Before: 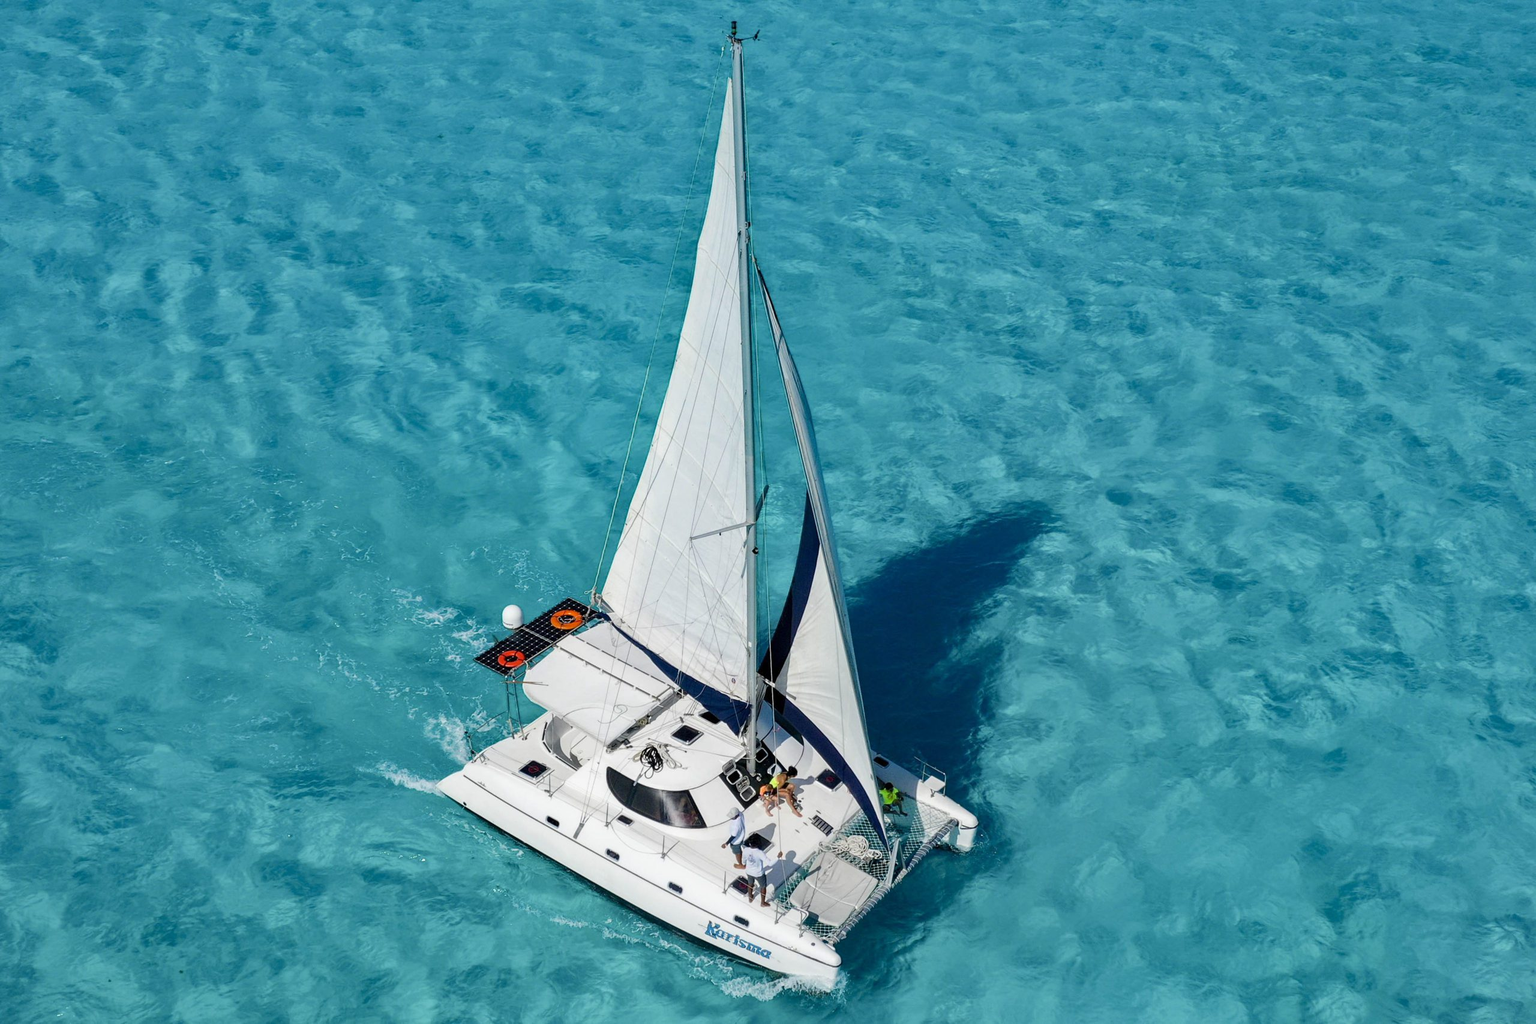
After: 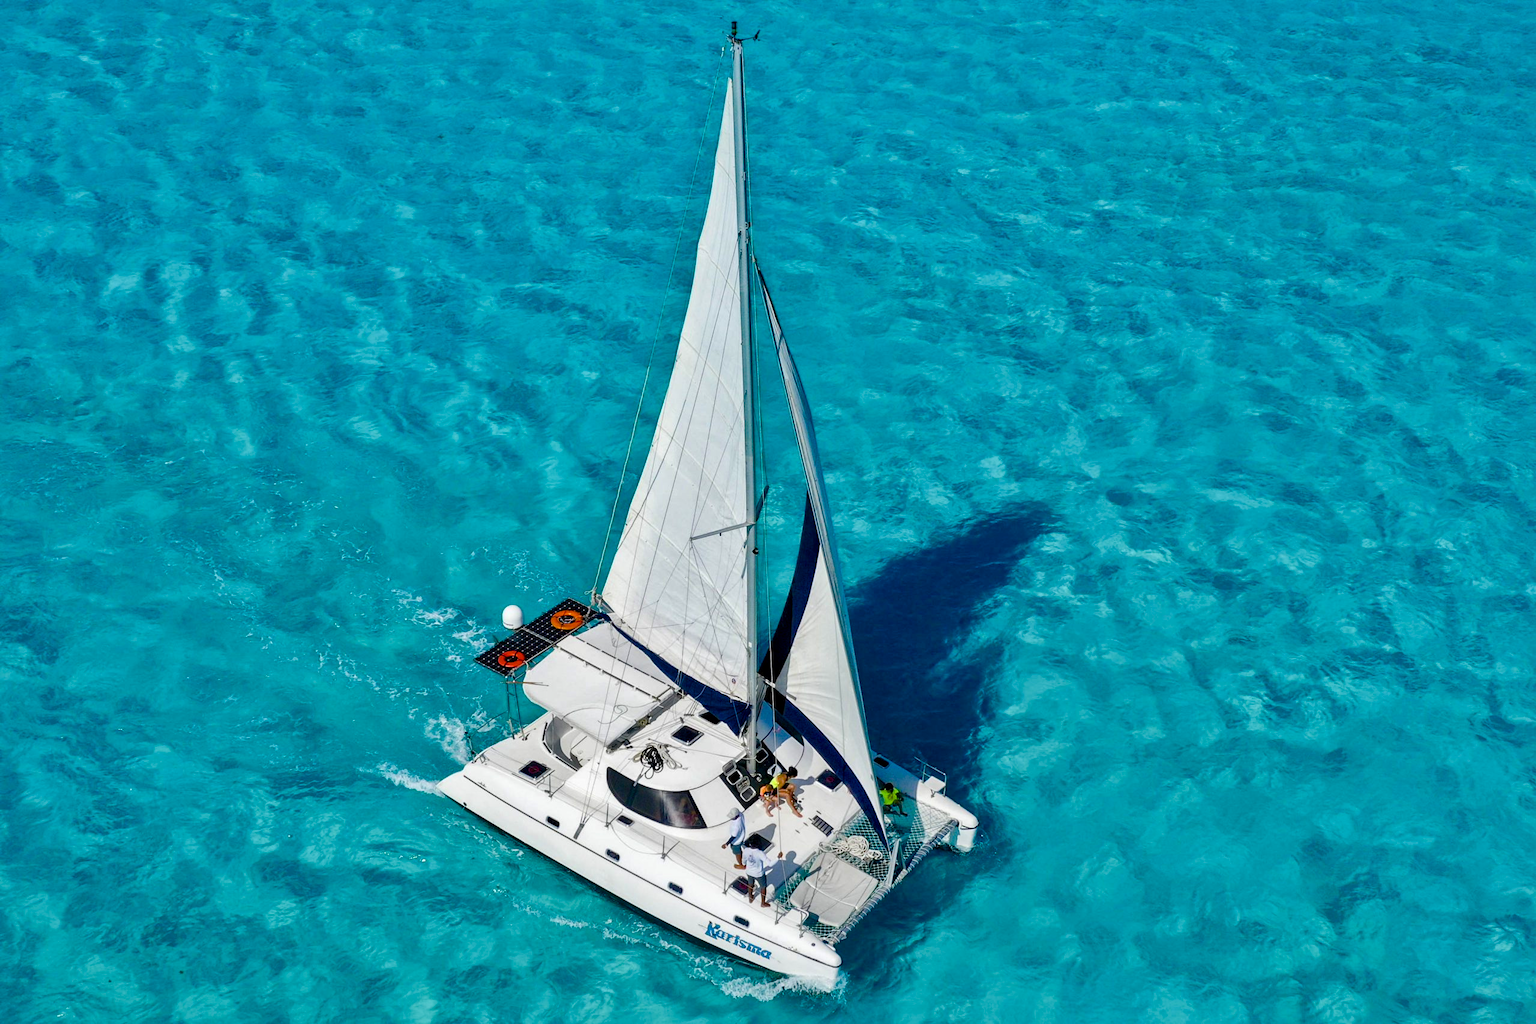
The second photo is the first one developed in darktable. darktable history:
contrast brightness saturation: saturation -0.066
color balance rgb: linear chroma grading › global chroma 14.902%, perceptual saturation grading › global saturation 19.613%, perceptual saturation grading › highlights -25.417%, perceptual saturation grading › shadows 50.007%, global vibrance 20%
shadows and highlights: low approximation 0.01, soften with gaussian
local contrast: mode bilateral grid, contrast 19, coarseness 50, detail 130%, midtone range 0.2
